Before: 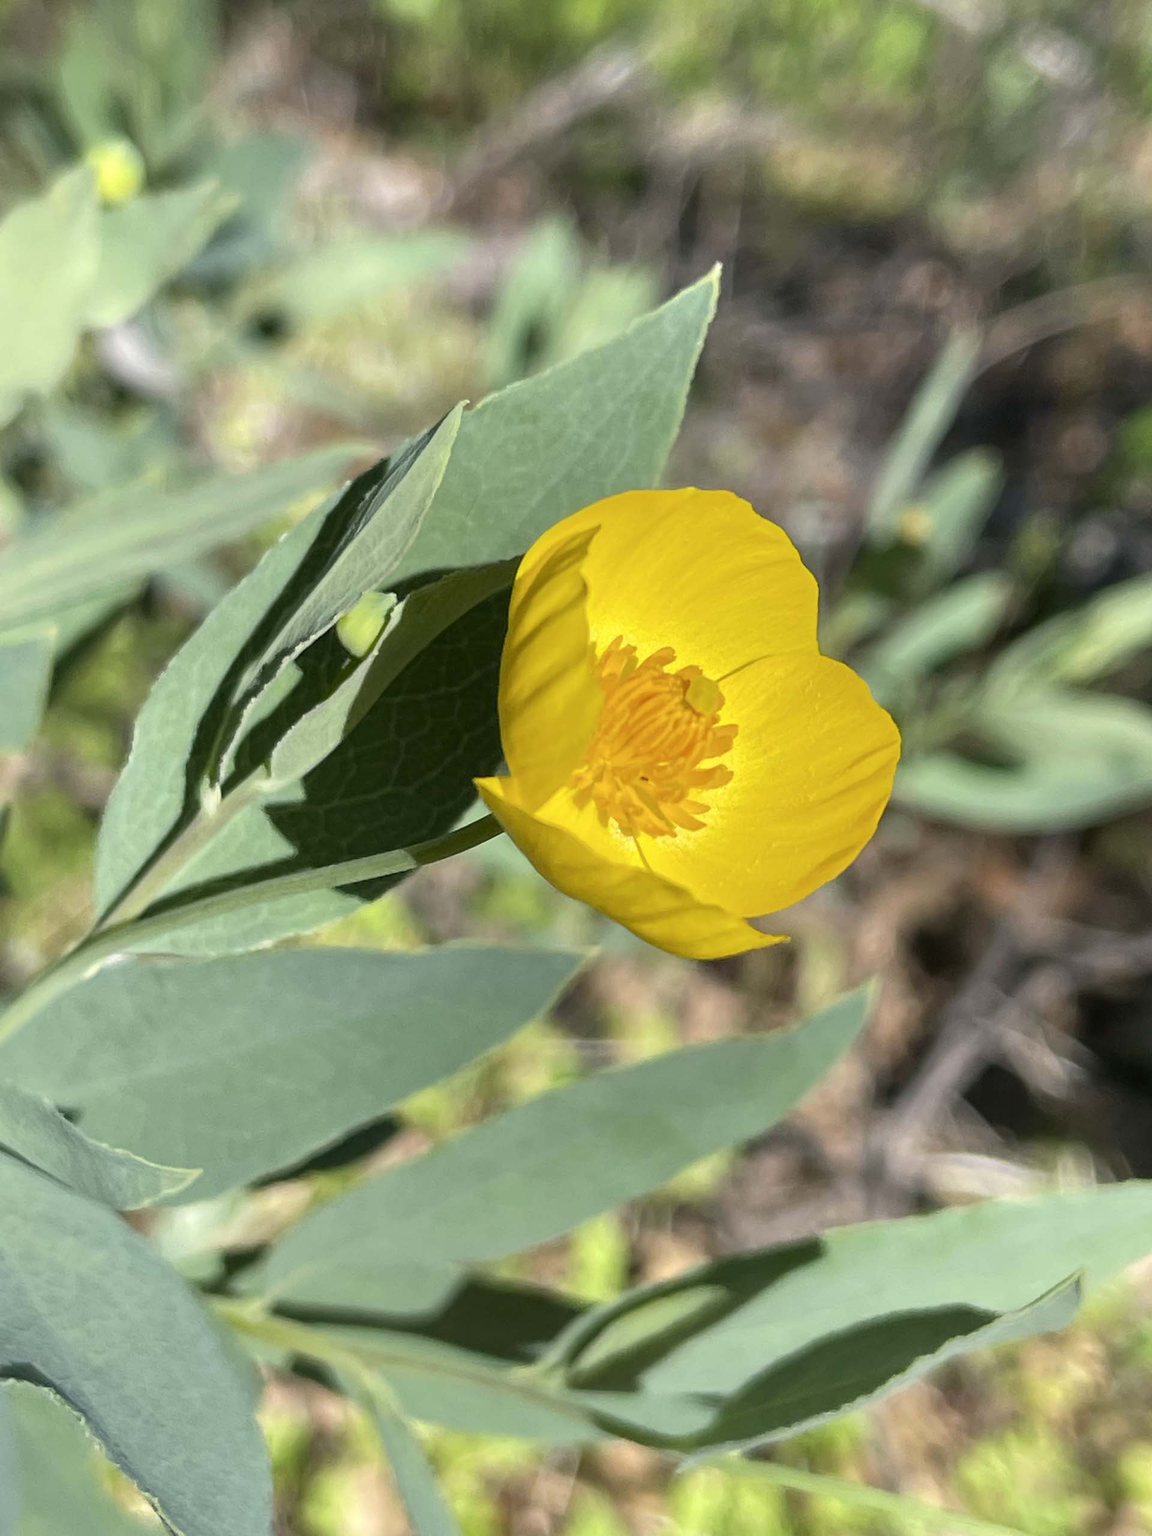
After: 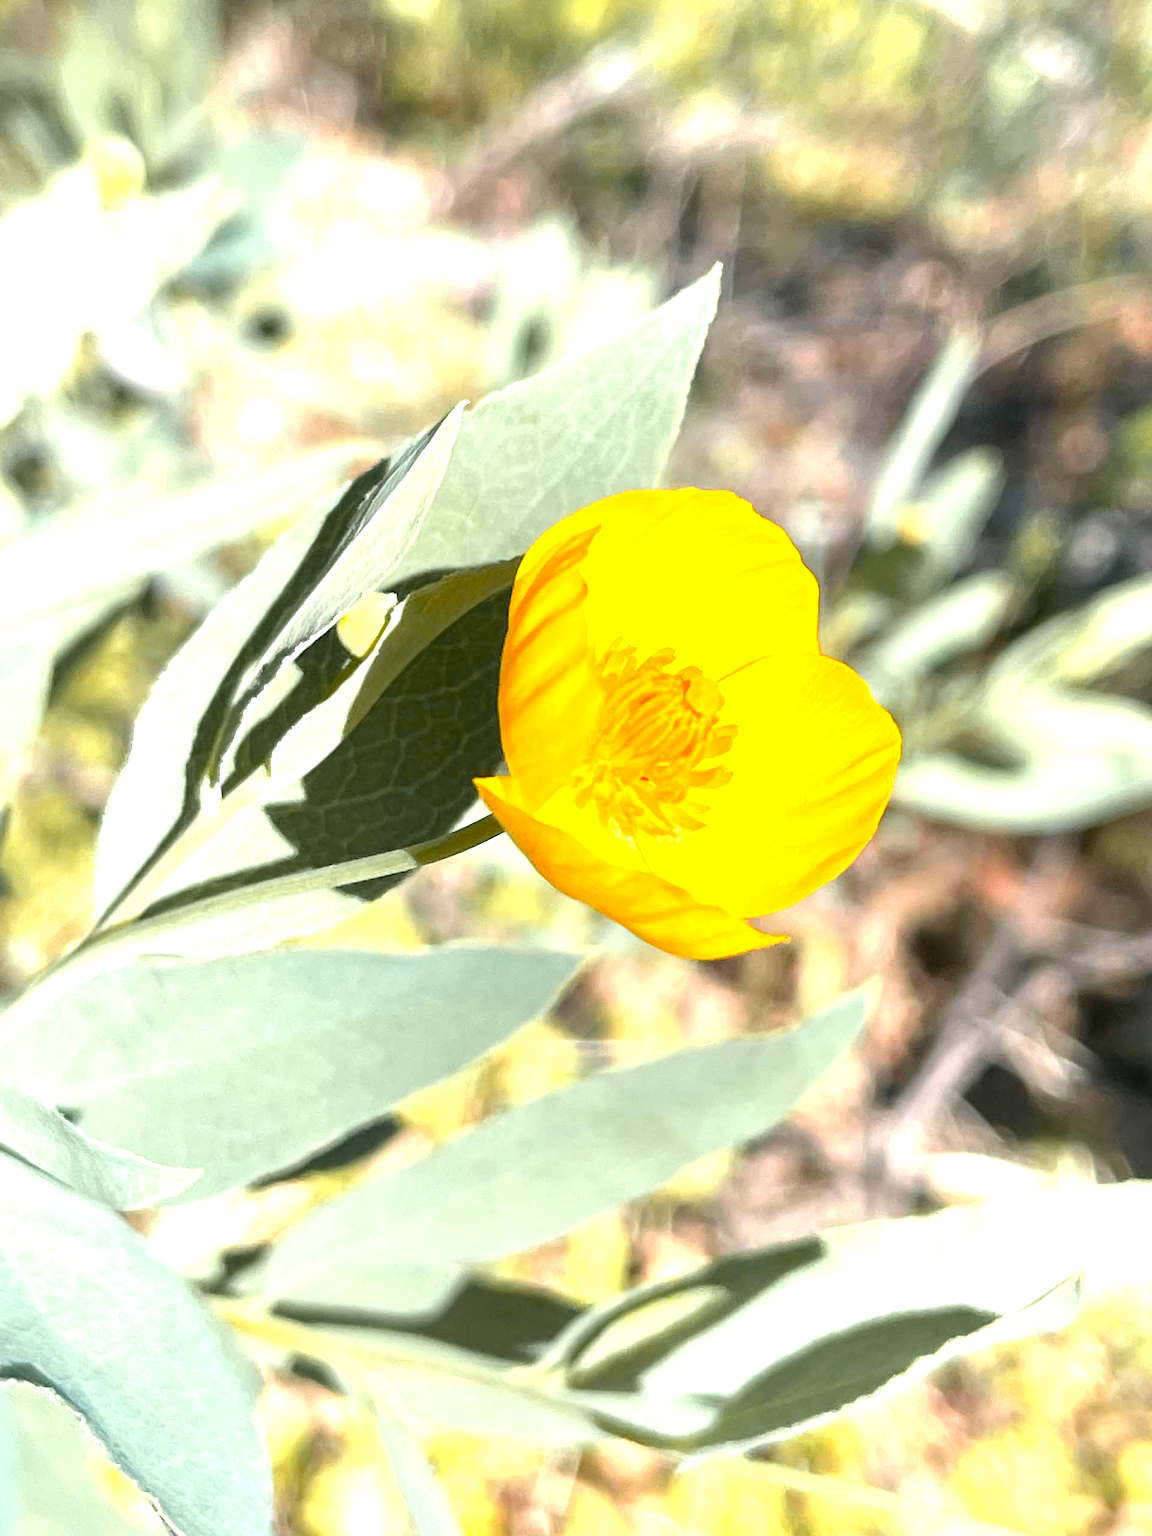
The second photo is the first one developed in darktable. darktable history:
exposure: black level correction 0.001, exposure 1.398 EV, compensate highlight preservation false
color zones: curves: ch1 [(0.263, 0.53) (0.376, 0.287) (0.487, 0.512) (0.748, 0.547) (1, 0.513)]; ch2 [(0.262, 0.45) (0.751, 0.477)]
